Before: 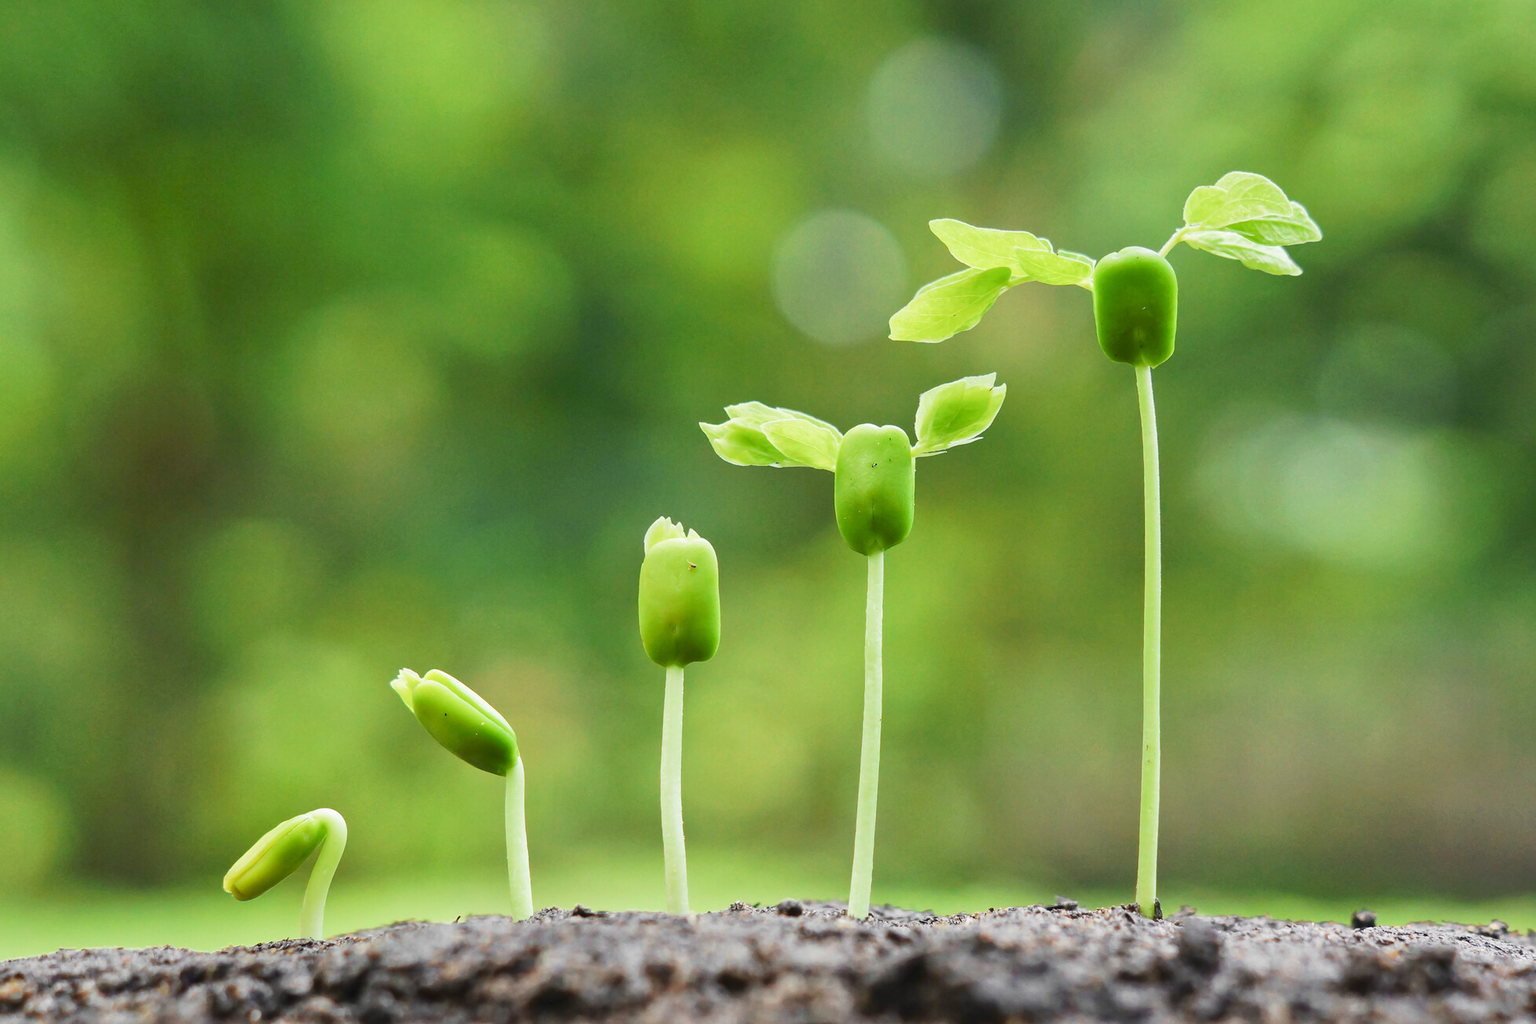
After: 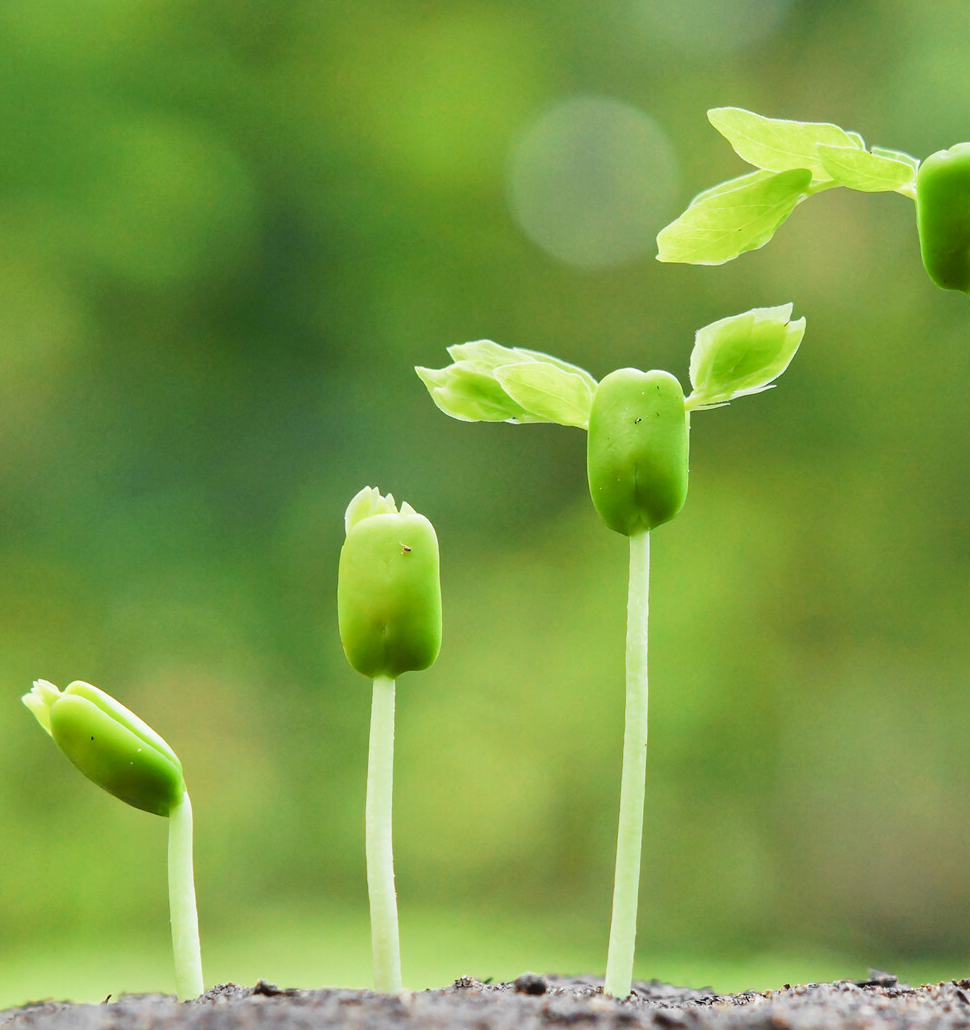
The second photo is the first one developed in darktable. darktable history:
crop and rotate: angle 0.021°, left 24.298%, top 13.153%, right 26.007%, bottom 7.71%
